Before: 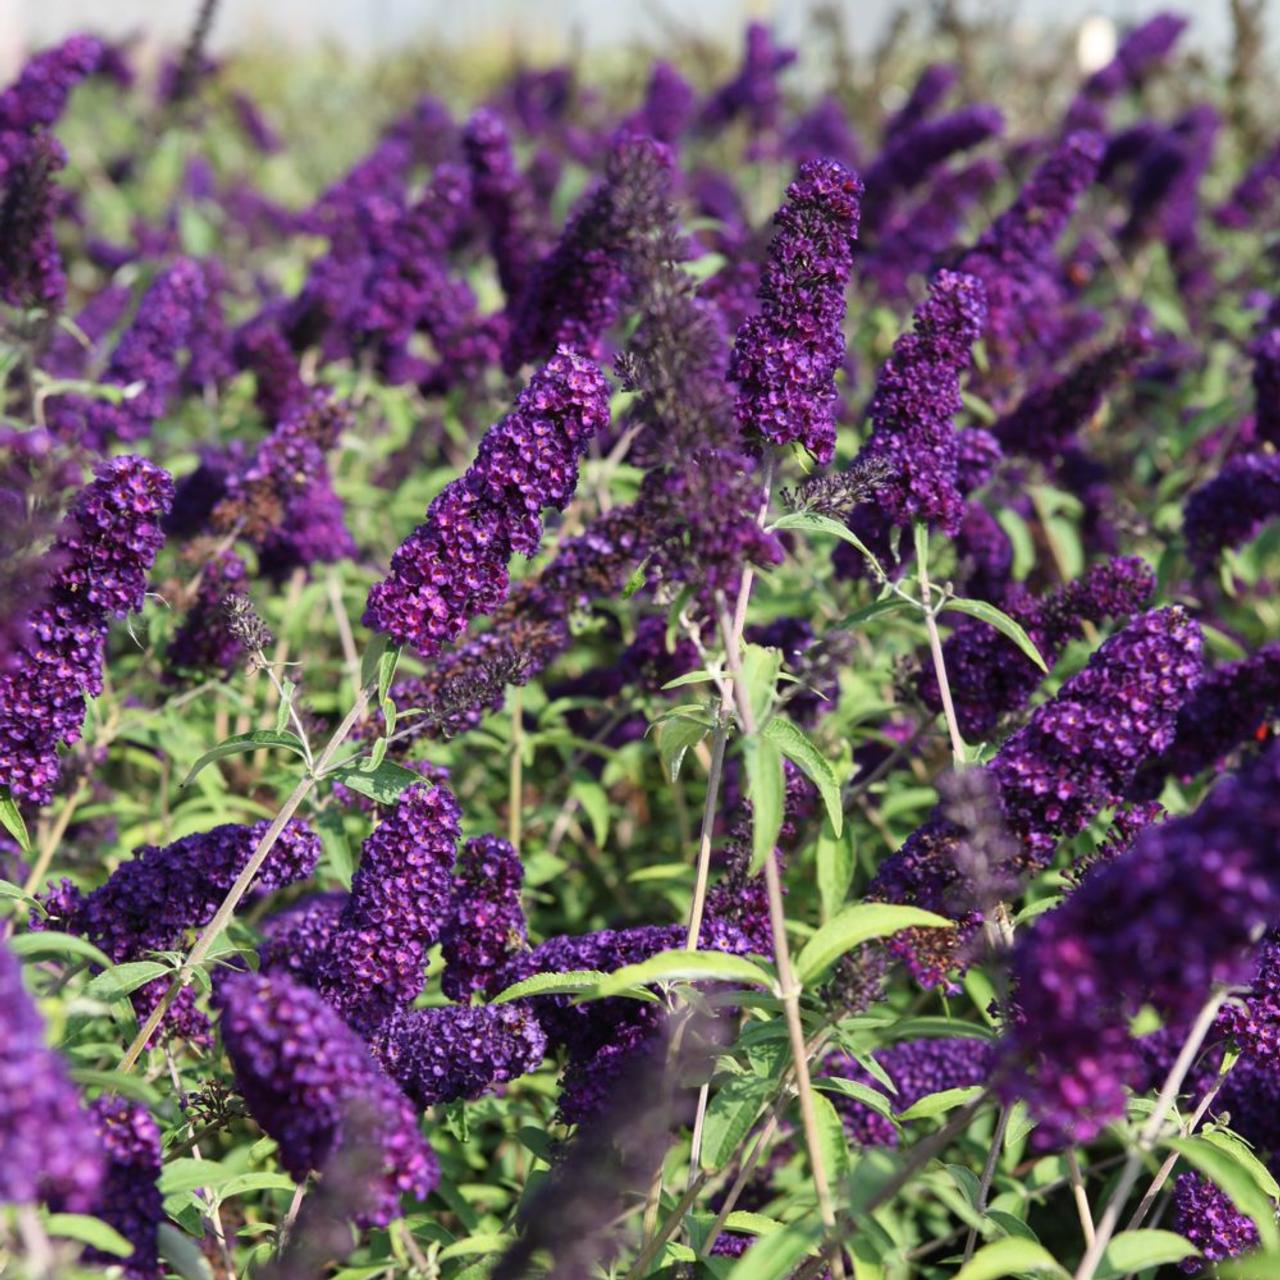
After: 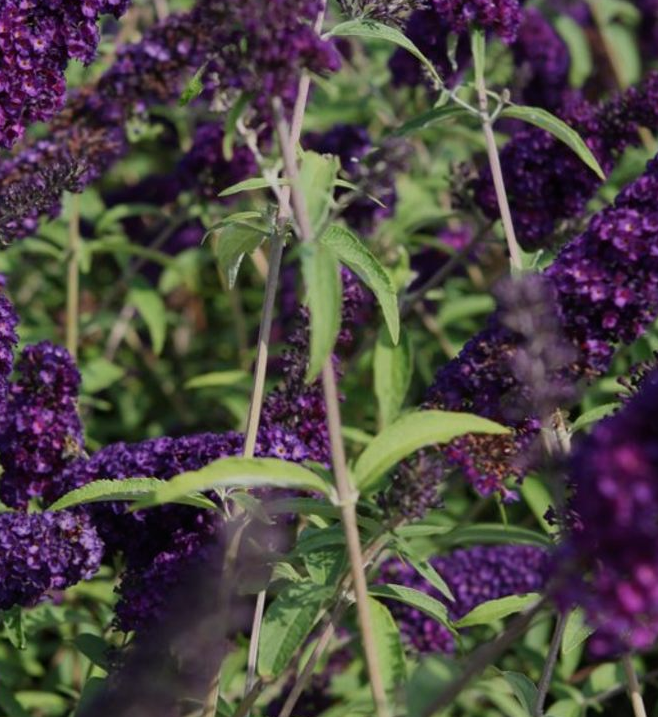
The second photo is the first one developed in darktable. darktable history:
crop: left 34.659%, top 38.587%, right 13.857%, bottom 5.331%
exposure: black level correction 0, exposure -0.792 EV, compensate highlight preservation false
